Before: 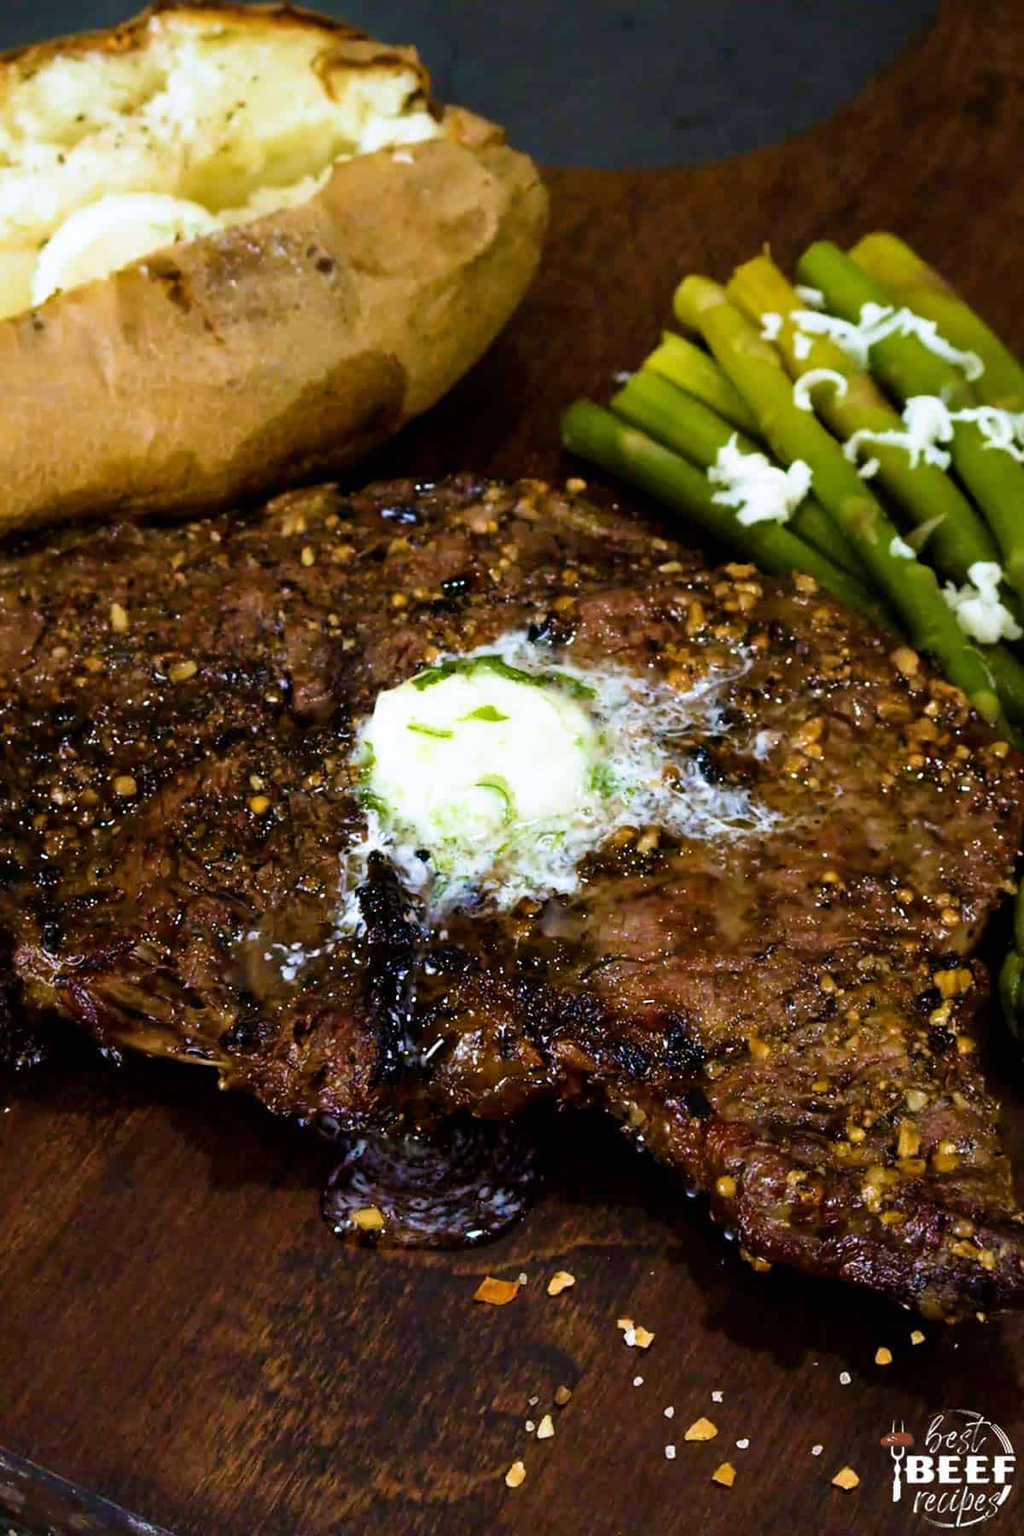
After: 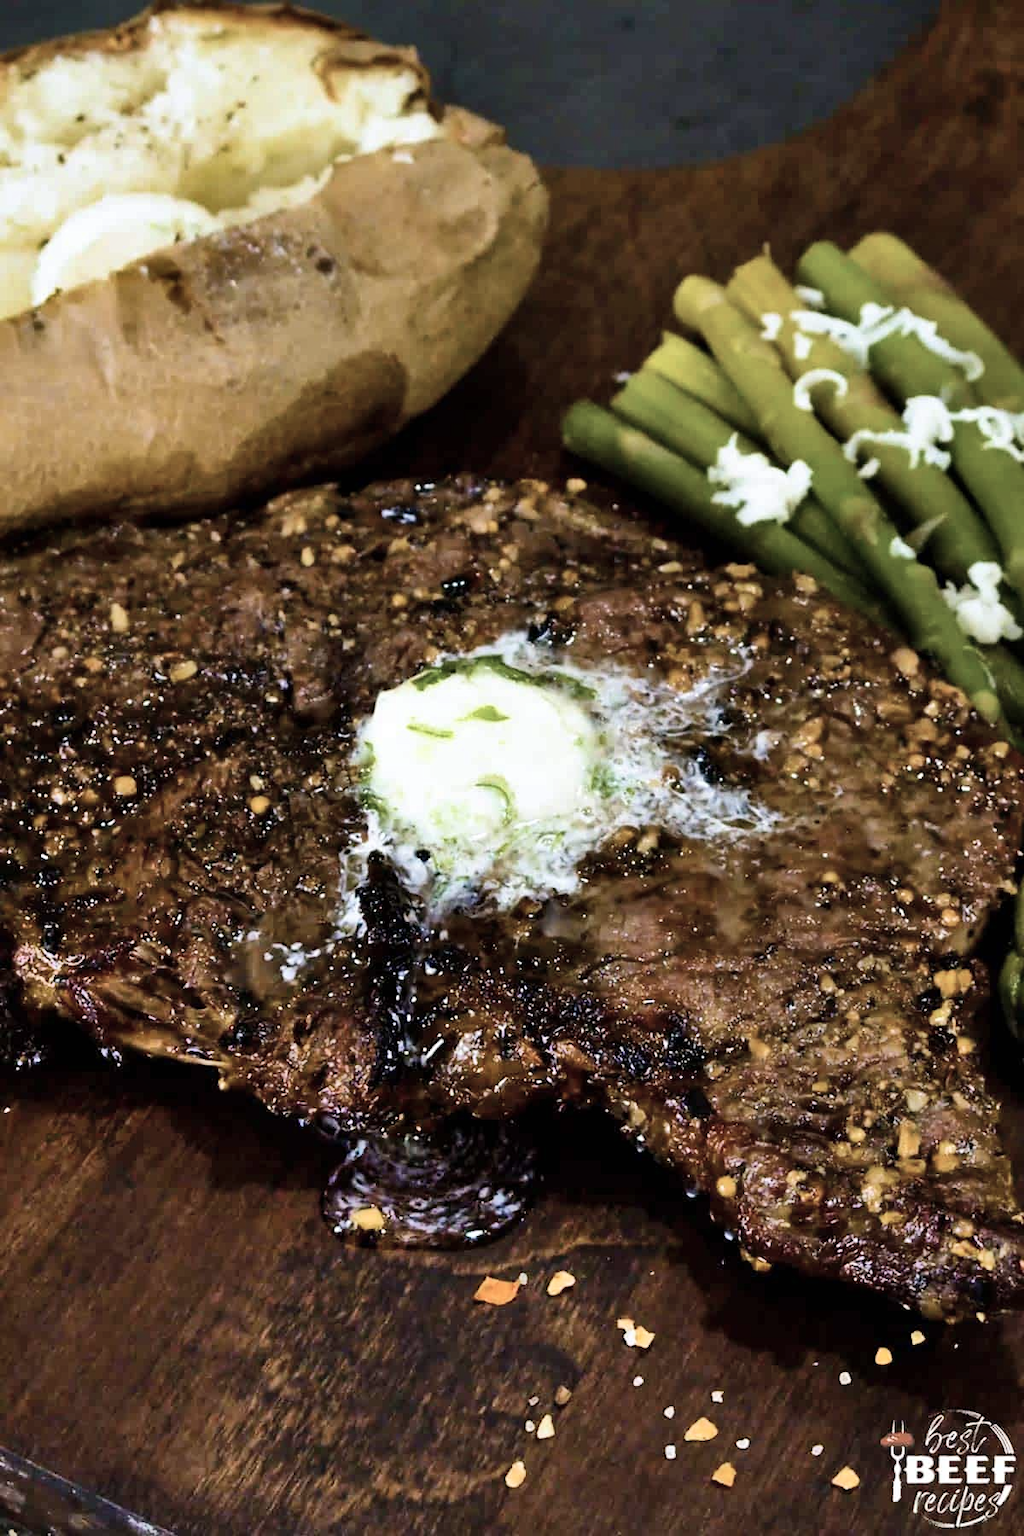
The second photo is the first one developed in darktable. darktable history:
shadows and highlights: soften with gaussian
contrast brightness saturation: contrast 0.1, saturation -0.36
